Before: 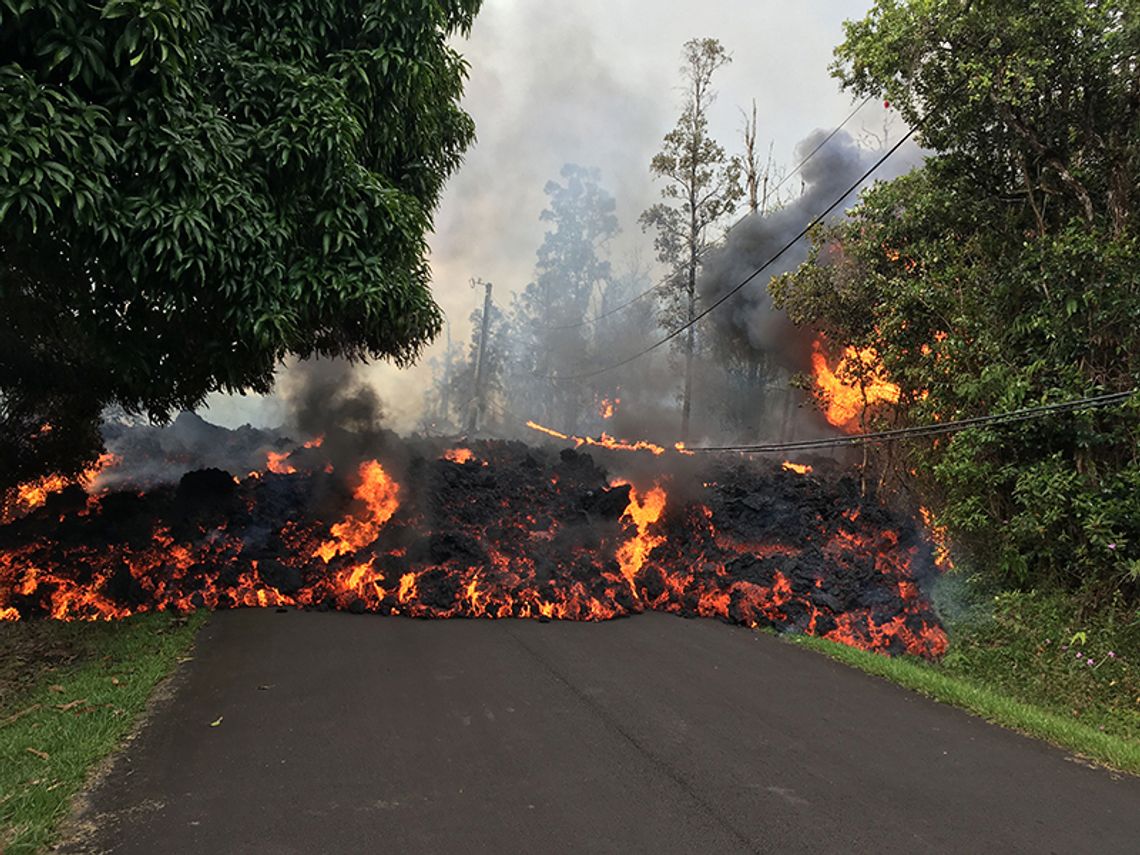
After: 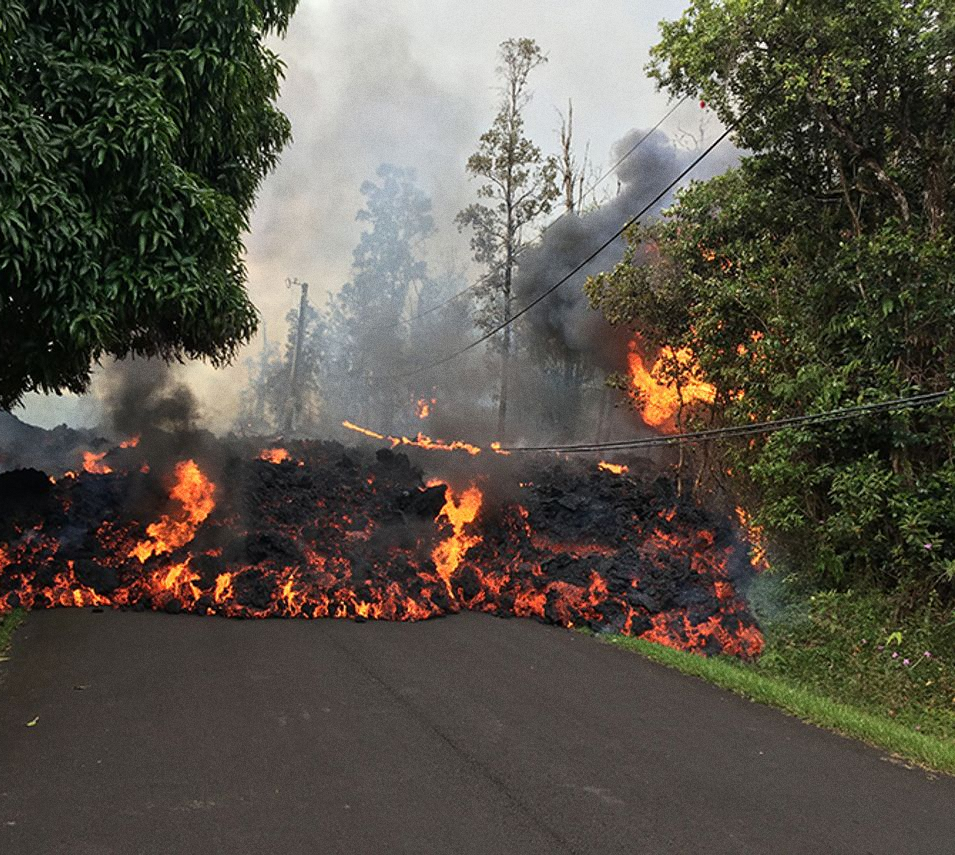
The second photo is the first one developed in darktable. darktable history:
crop: left 16.145%
grain: on, module defaults
